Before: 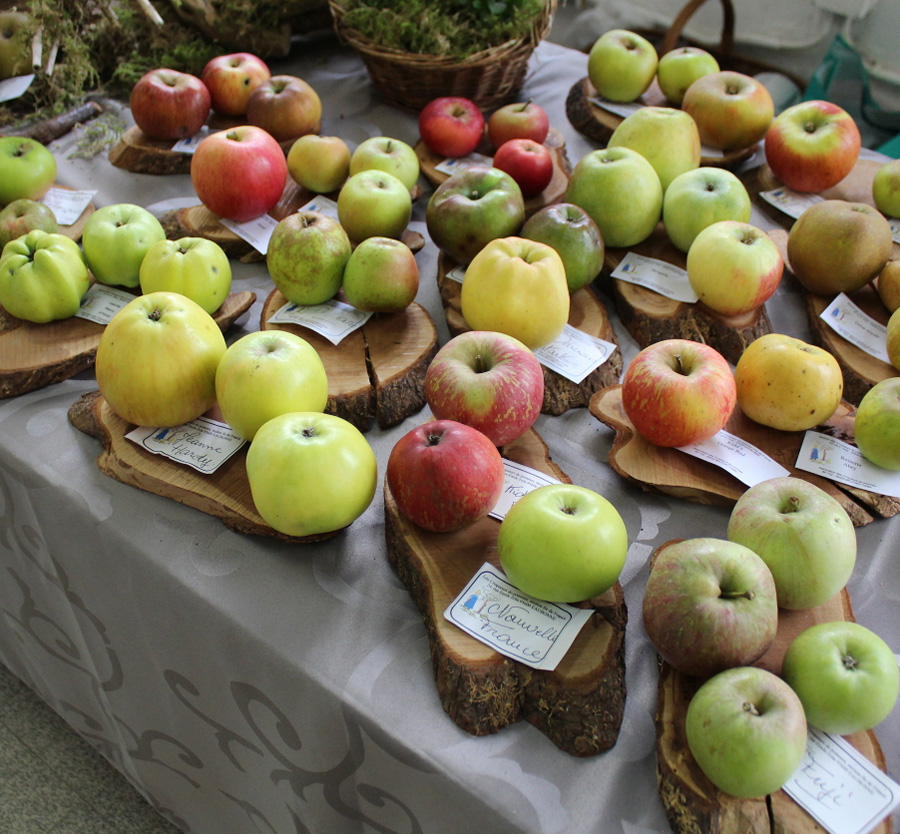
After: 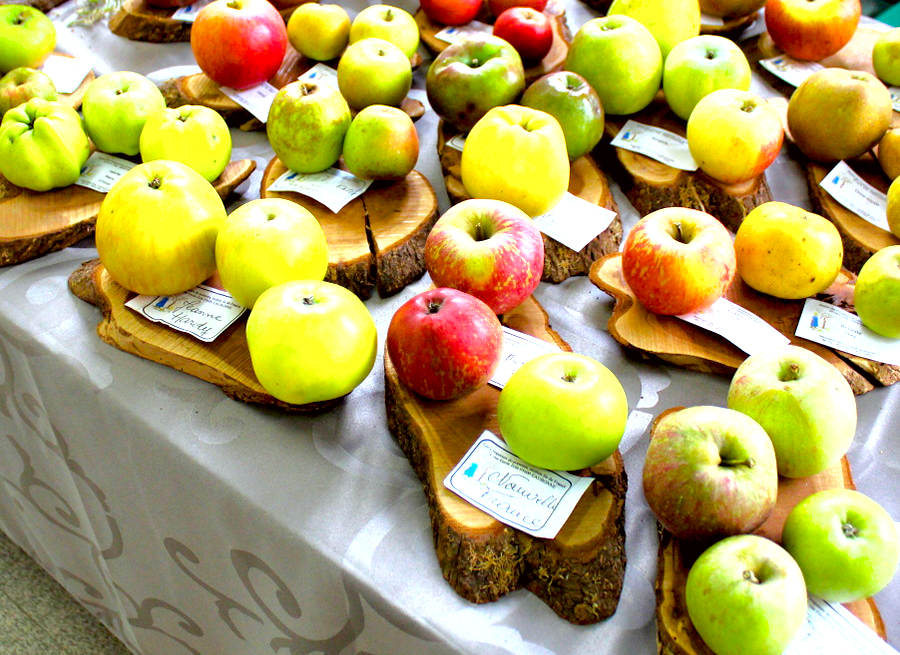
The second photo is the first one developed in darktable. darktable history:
color correction: highlights a* -2.98, highlights b* -2.39, shadows a* 2.18, shadows b* 2.73
crop and rotate: top 15.867%, bottom 5.53%
tone equalizer: edges refinement/feathering 500, mask exposure compensation -1.57 EV, preserve details no
exposure: black level correction 0.009, exposure 1.433 EV, compensate highlight preservation false
shadows and highlights: shadows -20.19, white point adjustment -2.08, highlights -35.21
color balance rgb: linear chroma grading › global chroma 41.616%, perceptual saturation grading › global saturation -1.639%, perceptual saturation grading › highlights -6.999%, perceptual saturation grading › mid-tones 8.269%, perceptual saturation grading › shadows 4.587%, global vibrance 20%
